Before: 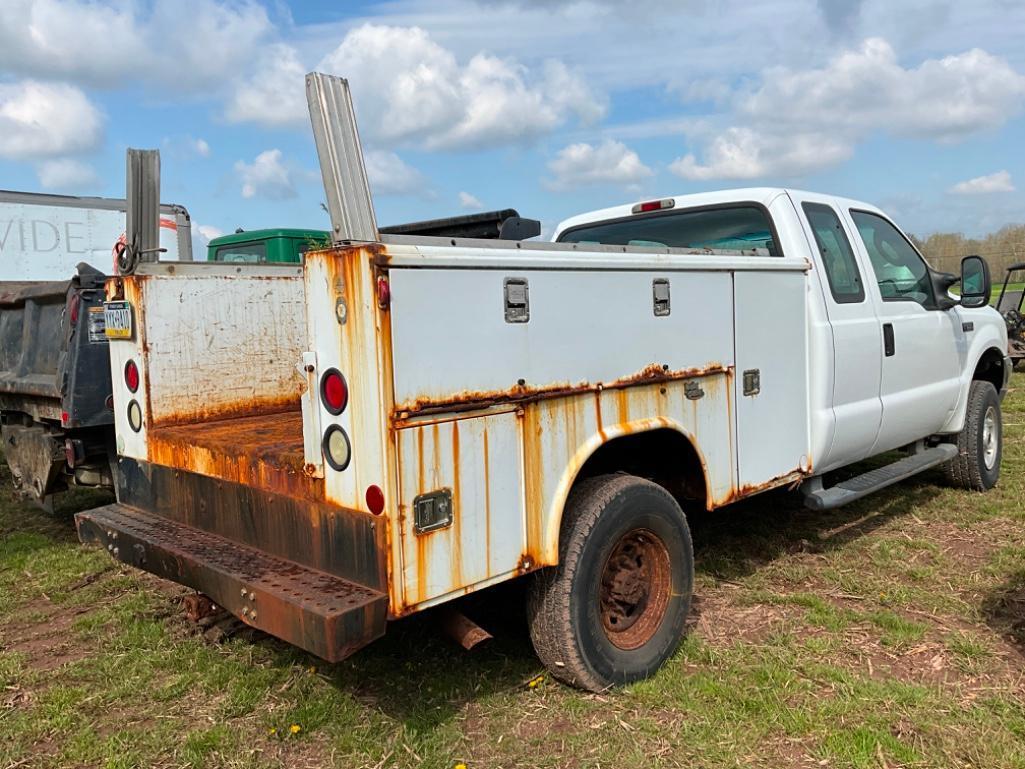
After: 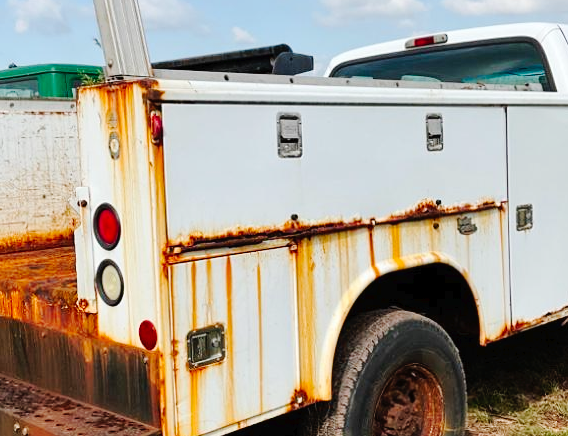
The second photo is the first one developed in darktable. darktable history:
crop and rotate: left 22.225%, top 21.551%, right 22.284%, bottom 21.743%
tone curve: curves: ch0 [(0, 0) (0.003, 0.014) (0.011, 0.017) (0.025, 0.023) (0.044, 0.035) (0.069, 0.04) (0.1, 0.062) (0.136, 0.099) (0.177, 0.152) (0.224, 0.214) (0.277, 0.291) (0.335, 0.383) (0.399, 0.487) (0.468, 0.581) (0.543, 0.662) (0.623, 0.738) (0.709, 0.802) (0.801, 0.871) (0.898, 0.936) (1, 1)], preserve colors none
